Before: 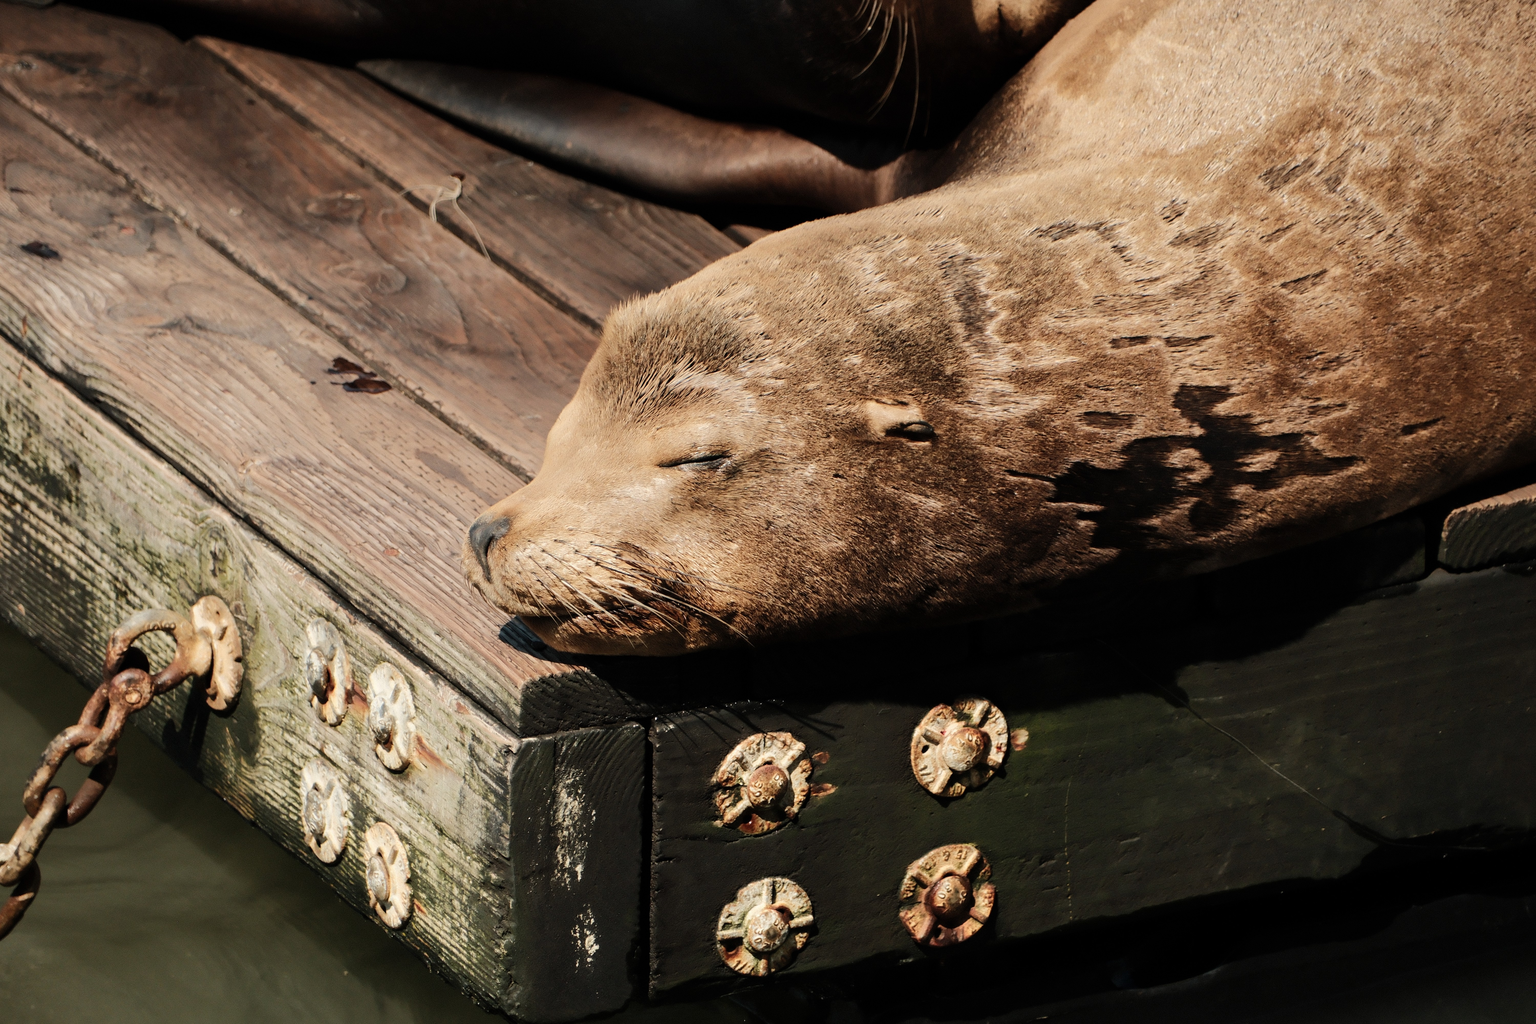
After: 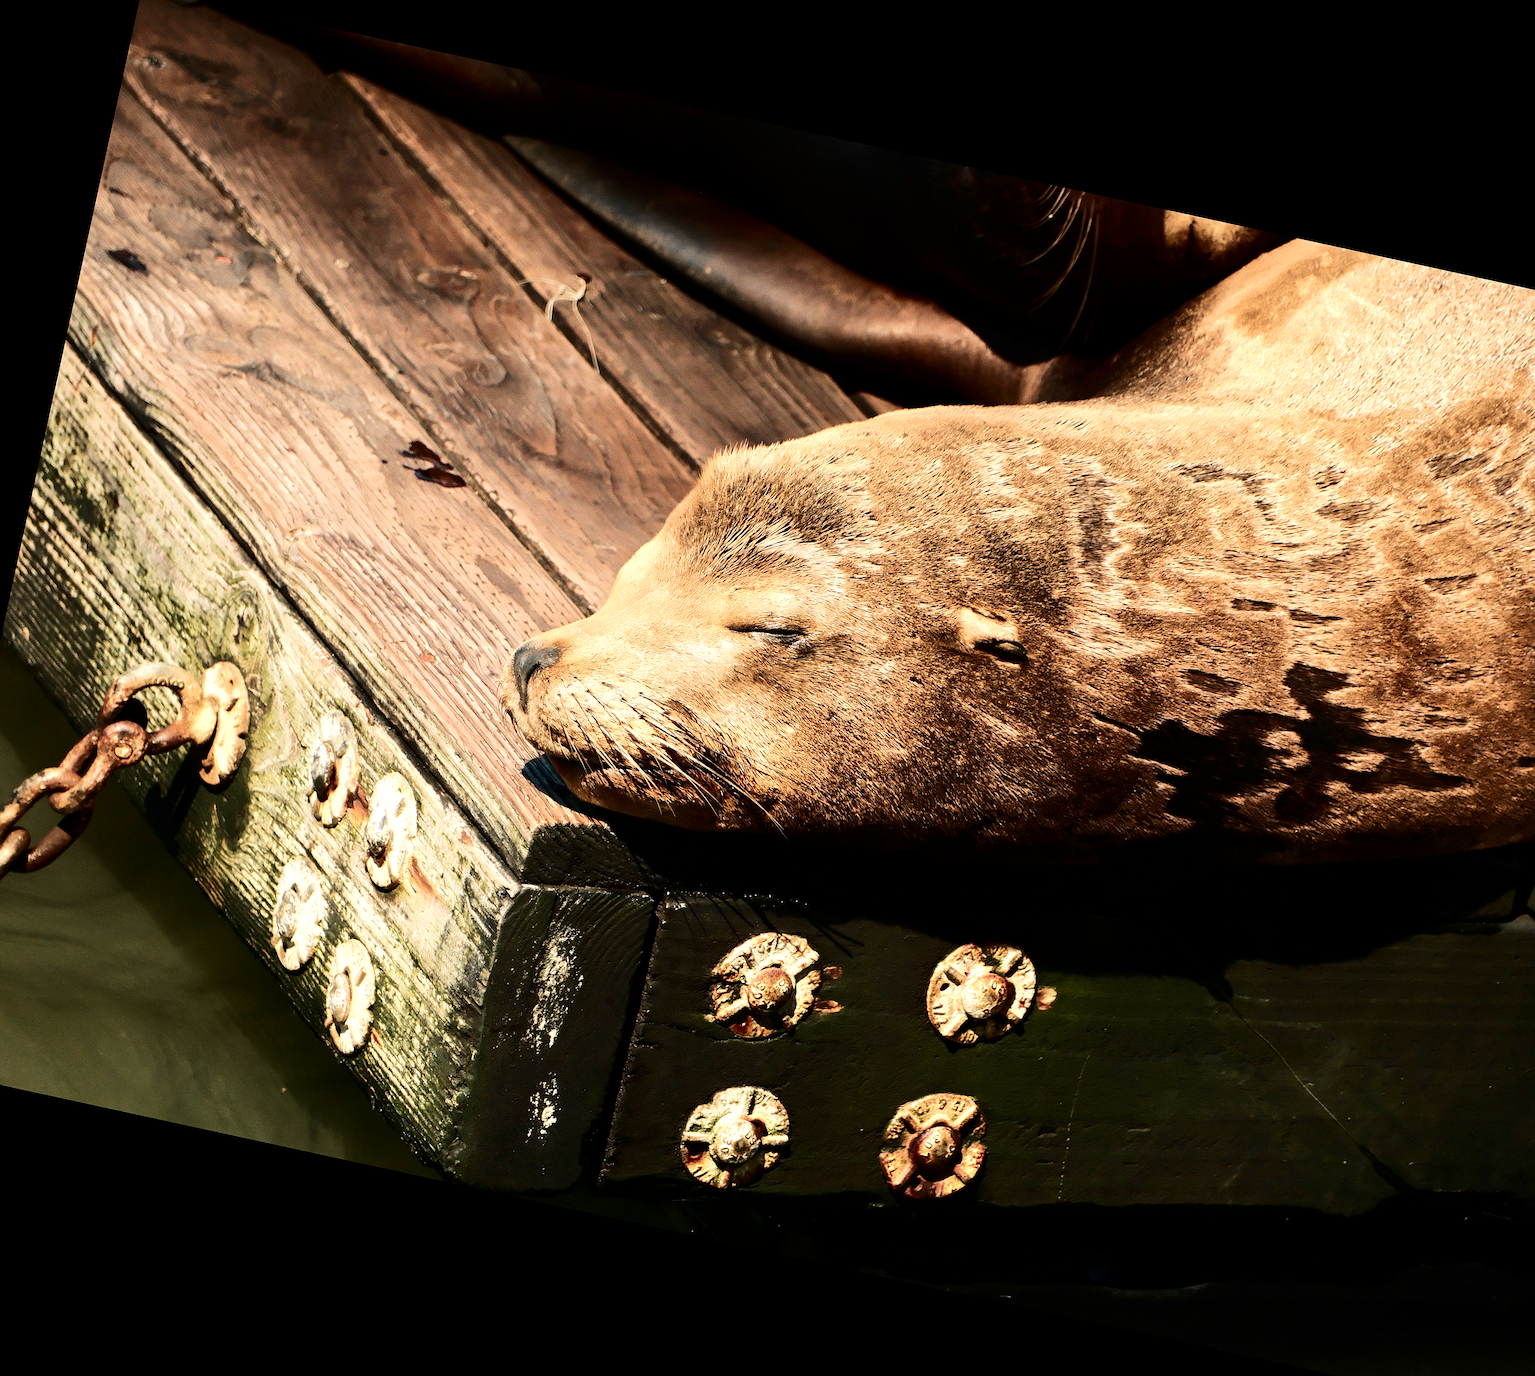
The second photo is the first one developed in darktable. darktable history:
exposure: black level correction 0.001, exposure 0.5 EV, compensate exposure bias true, compensate highlight preservation false
crop and rotate: angle 1°, left 4.281%, top 0.642%, right 11.383%, bottom 2.486%
contrast brightness saturation: contrast 0.2, brightness -0.11, saturation 0.1
sharpen: radius 2.167, amount 0.381, threshold 0
shadows and highlights: shadows -20, white point adjustment -2, highlights -35
rotate and perspective: rotation 13.27°, automatic cropping off
velvia: strength 27%
